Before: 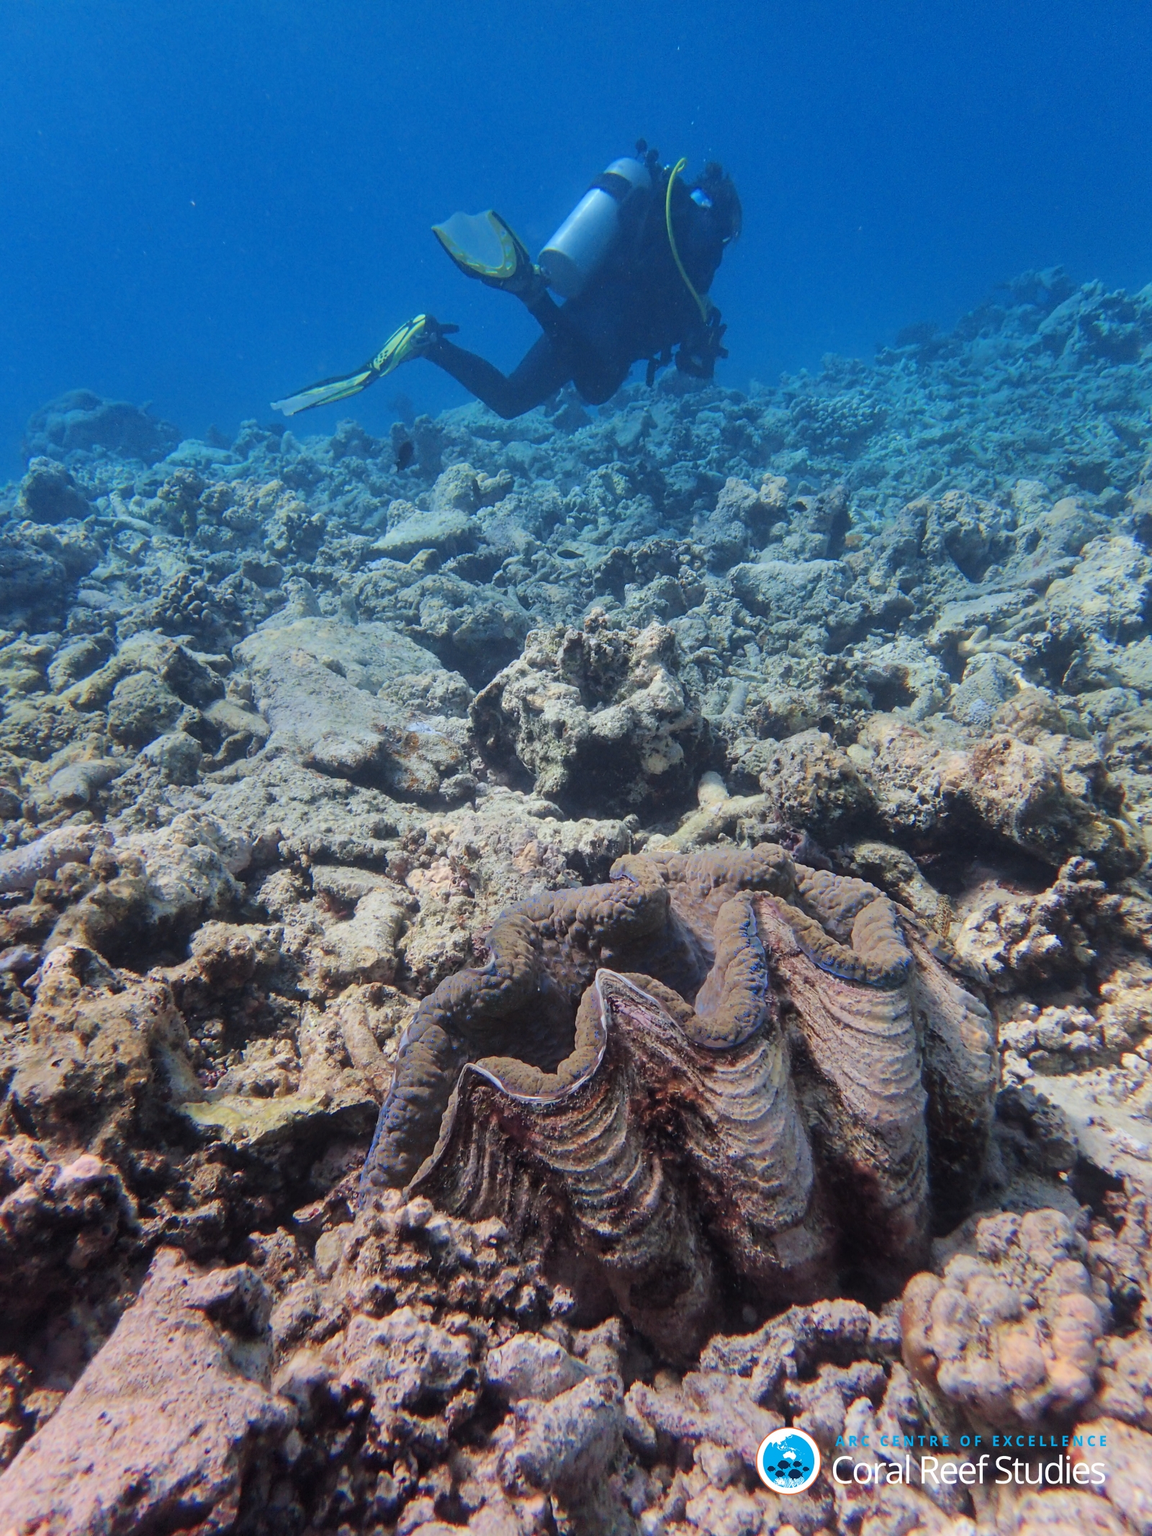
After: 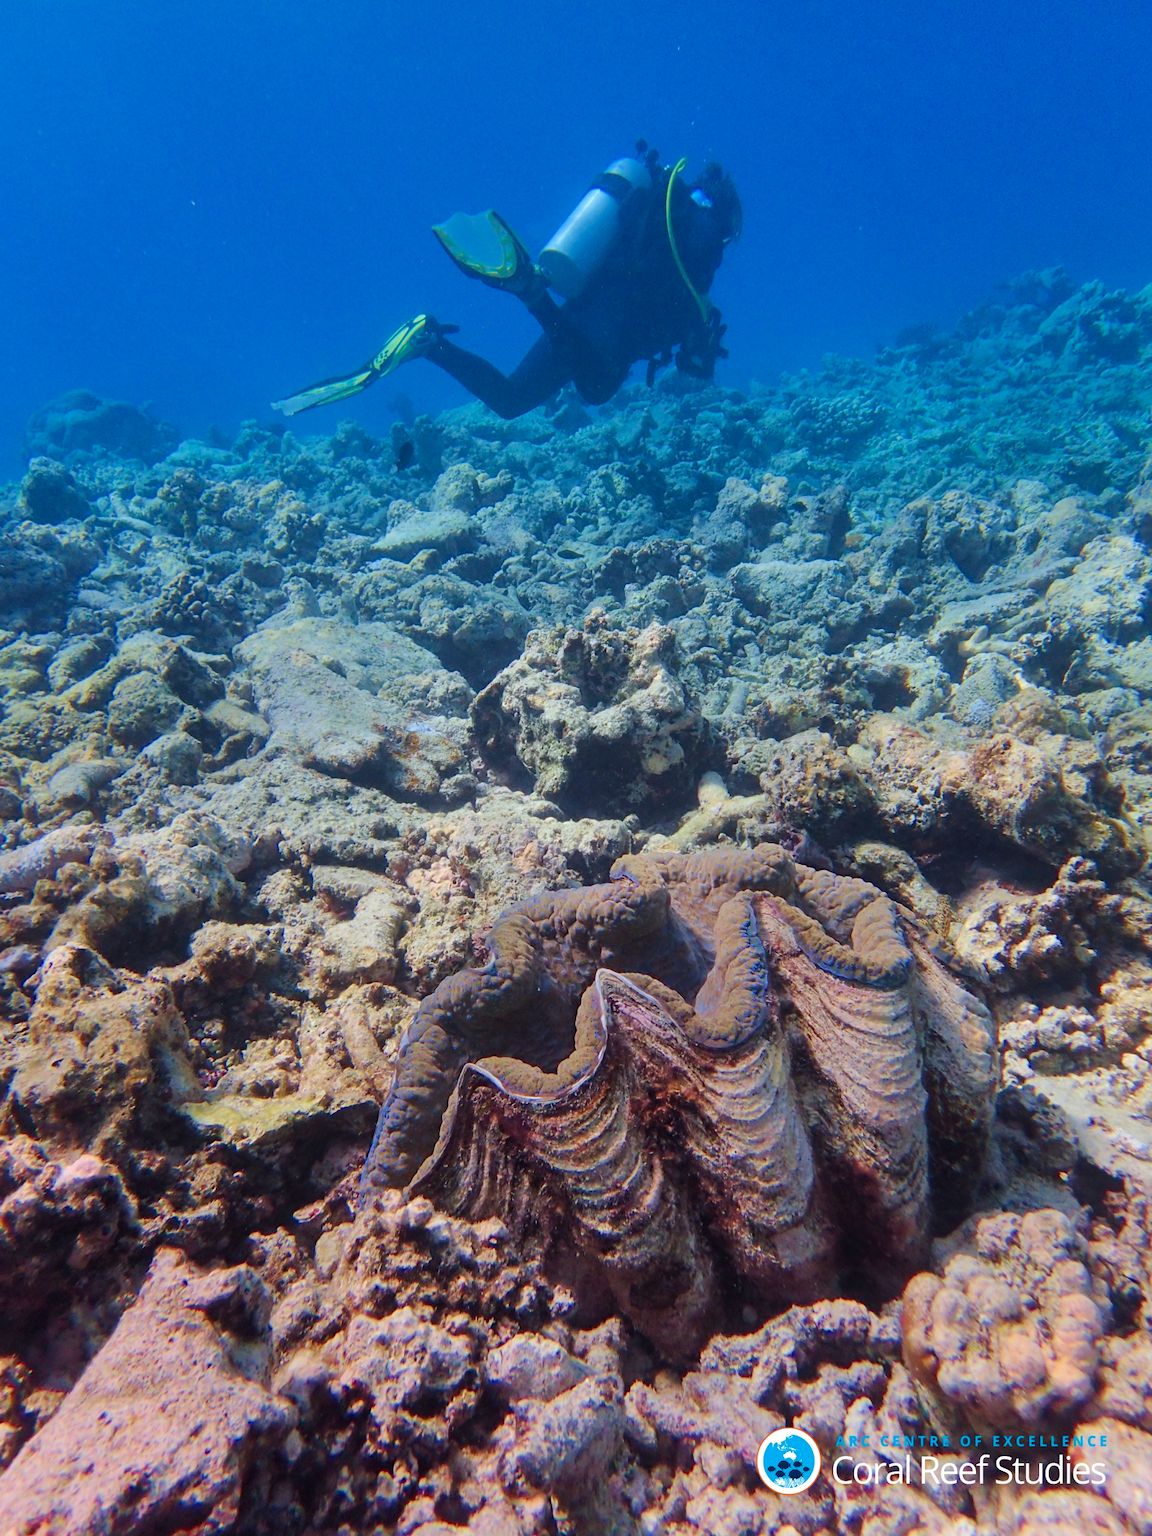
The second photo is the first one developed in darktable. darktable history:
color balance rgb: perceptual saturation grading › global saturation 20%, perceptual saturation grading › highlights -24.862%, perceptual saturation grading › shadows 24.433%, global vibrance 11.056%
shadows and highlights: shadows 34.9, highlights -35.14, shadows color adjustment 97.67%, soften with gaussian
velvia: on, module defaults
